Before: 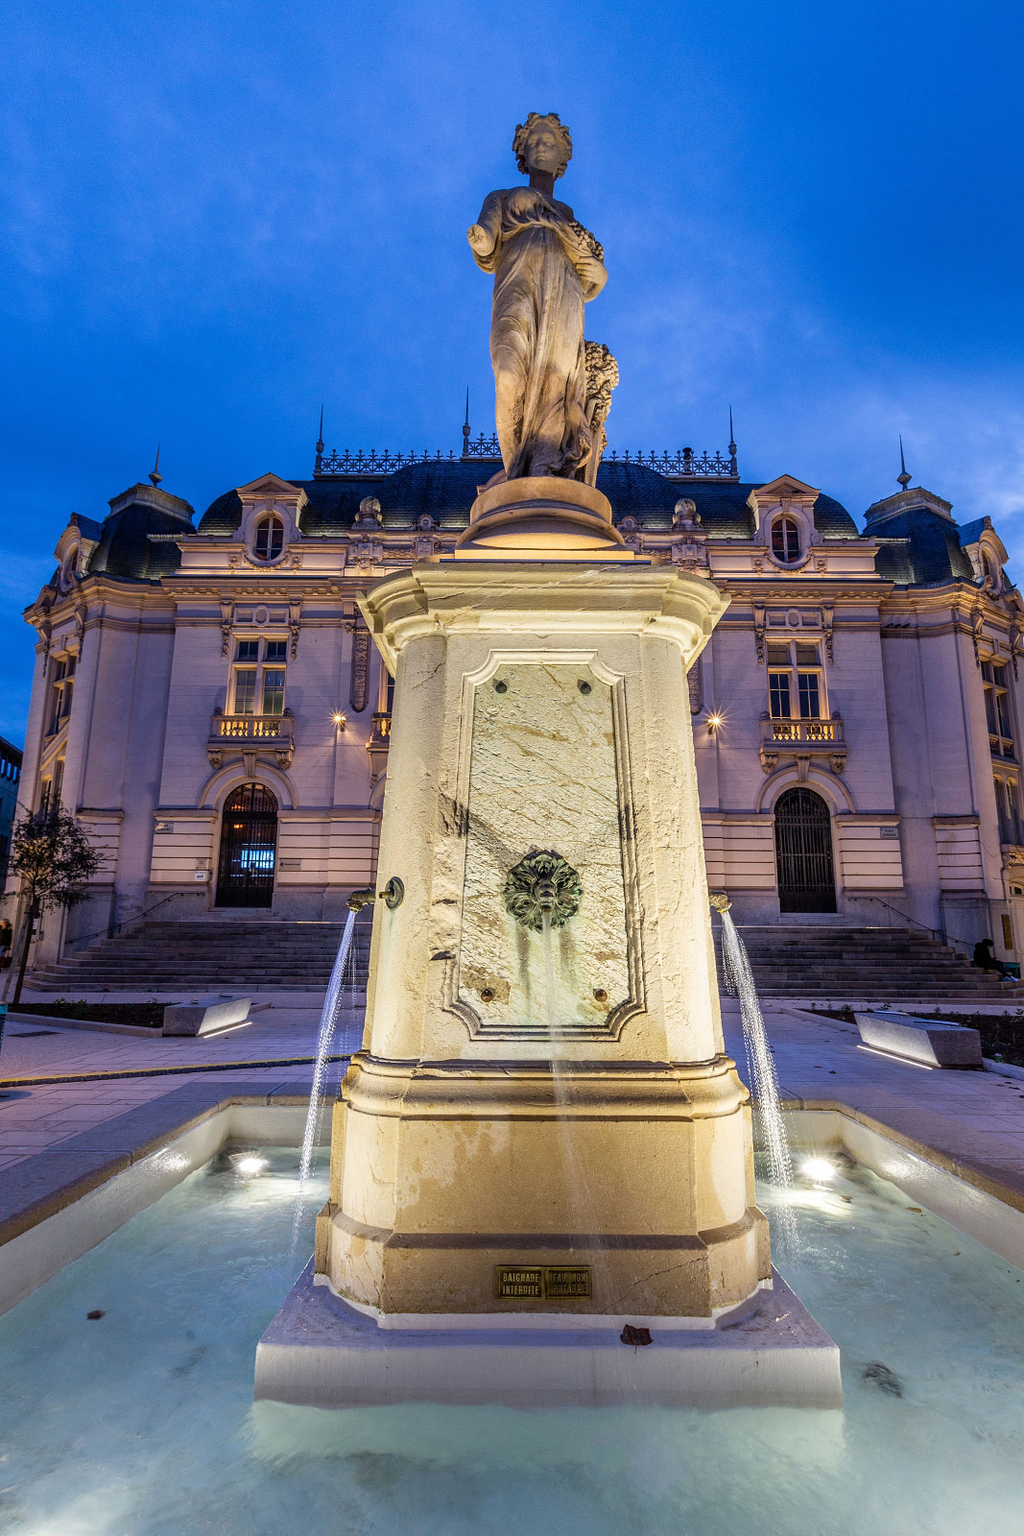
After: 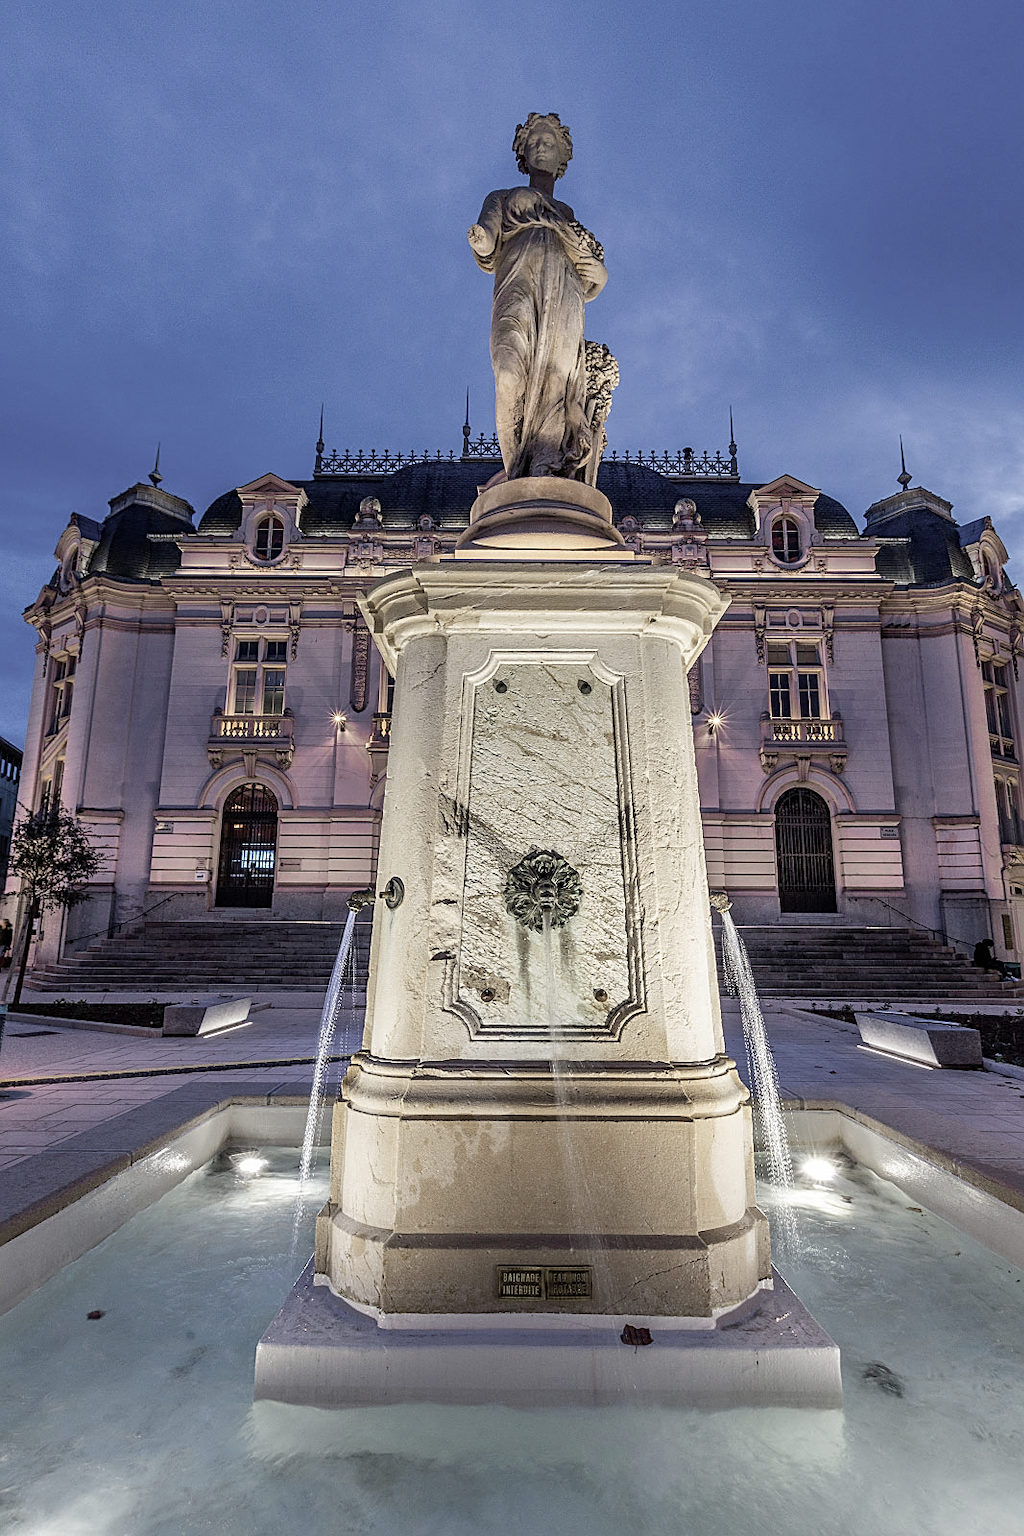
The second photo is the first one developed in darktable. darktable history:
color zones: curves: ch0 [(0, 0.6) (0.129, 0.508) (0.193, 0.483) (0.429, 0.5) (0.571, 0.5) (0.714, 0.5) (0.857, 0.5) (1, 0.6)]; ch1 [(0, 0.481) (0.112, 0.245) (0.213, 0.223) (0.429, 0.233) (0.571, 0.231) (0.683, 0.242) (0.857, 0.296) (1, 0.481)]
white balance: emerald 1
shadows and highlights: highlights color adjustment 0%, low approximation 0.01, soften with gaussian
sharpen: on, module defaults
